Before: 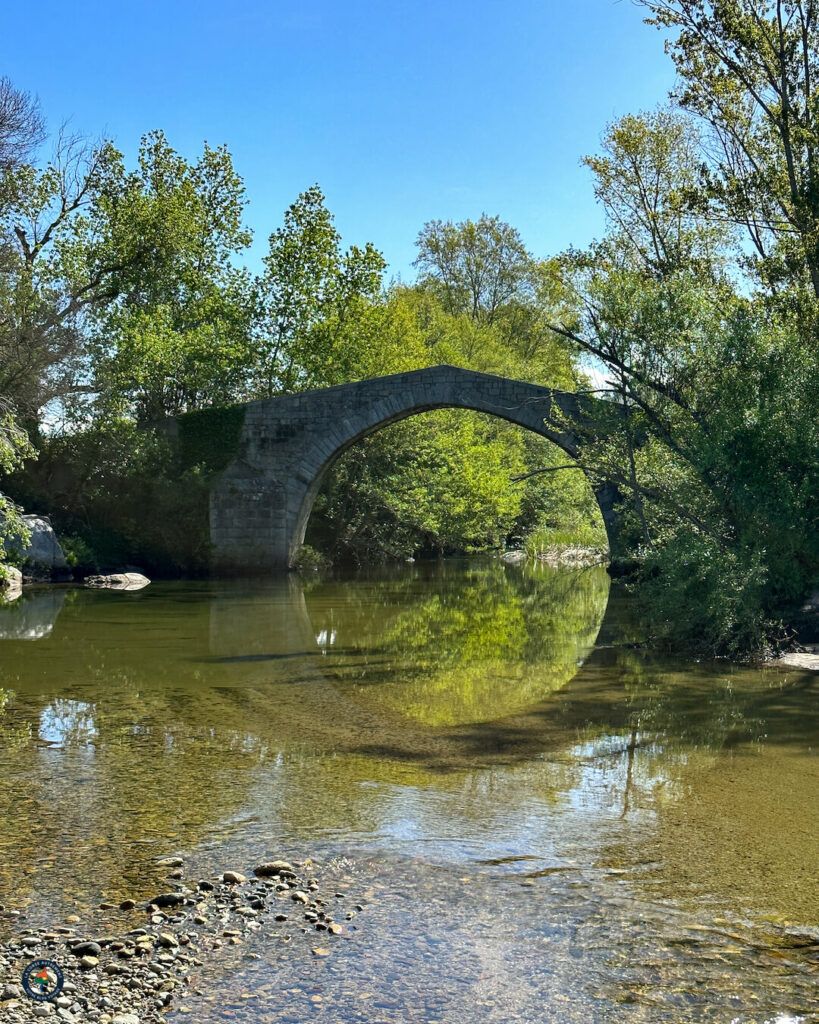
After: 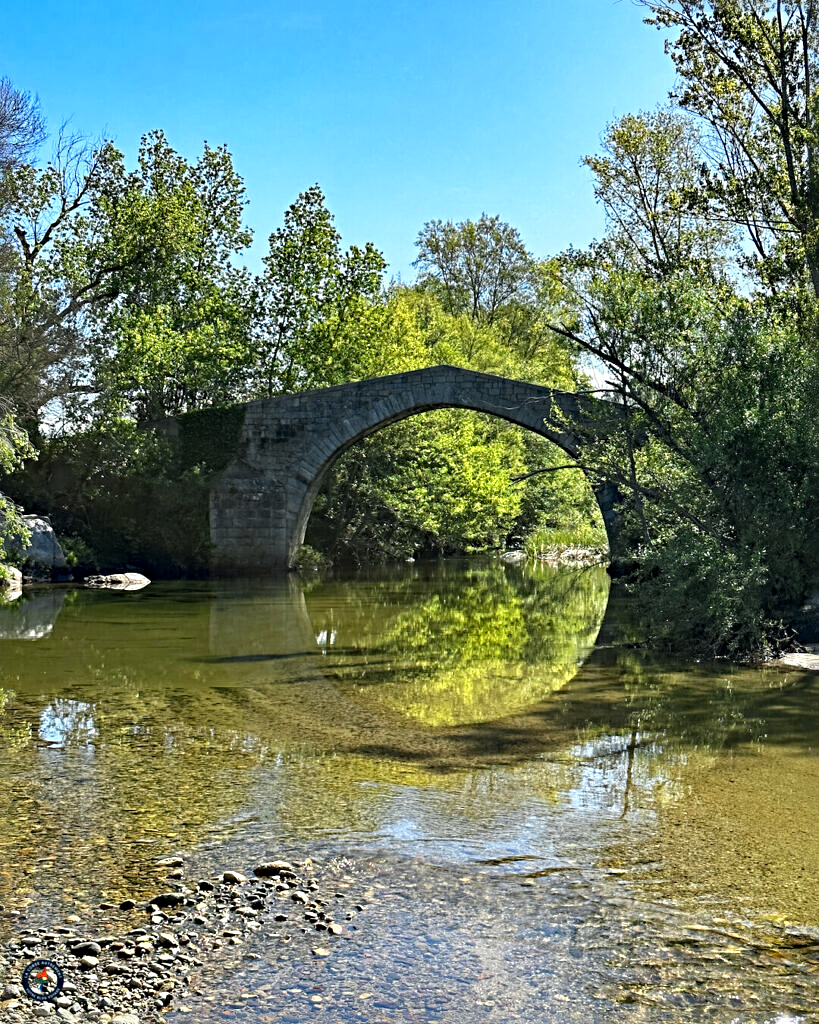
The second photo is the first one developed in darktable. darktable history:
sharpen: radius 4.883
color zones: curves: ch0 [(0.004, 0.305) (0.261, 0.623) (0.389, 0.399) (0.708, 0.571) (0.947, 0.34)]; ch1 [(0.025, 0.645) (0.229, 0.584) (0.326, 0.551) (0.484, 0.262) (0.757, 0.643)]
